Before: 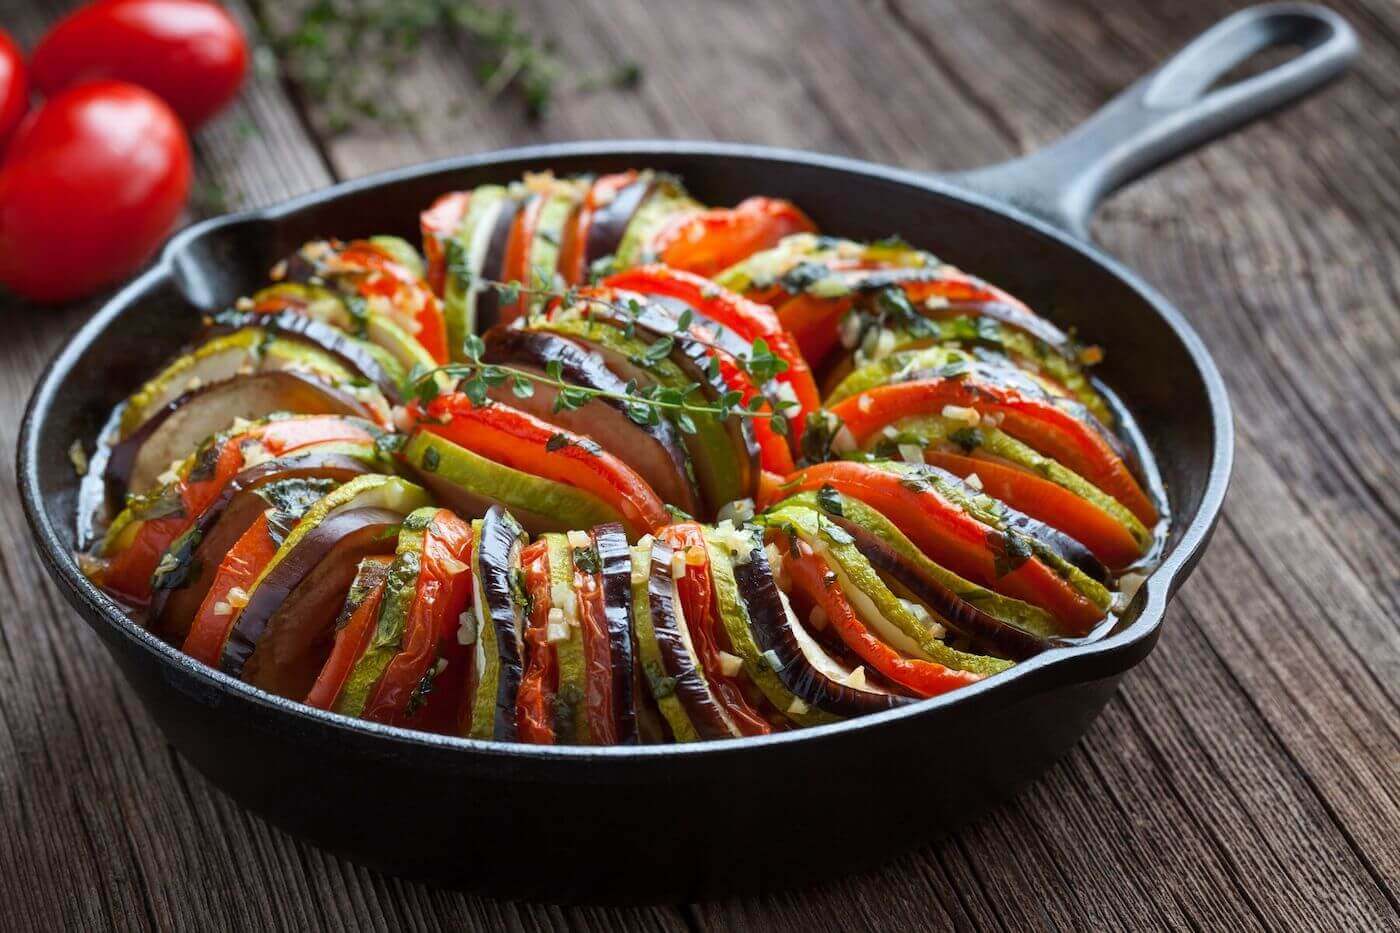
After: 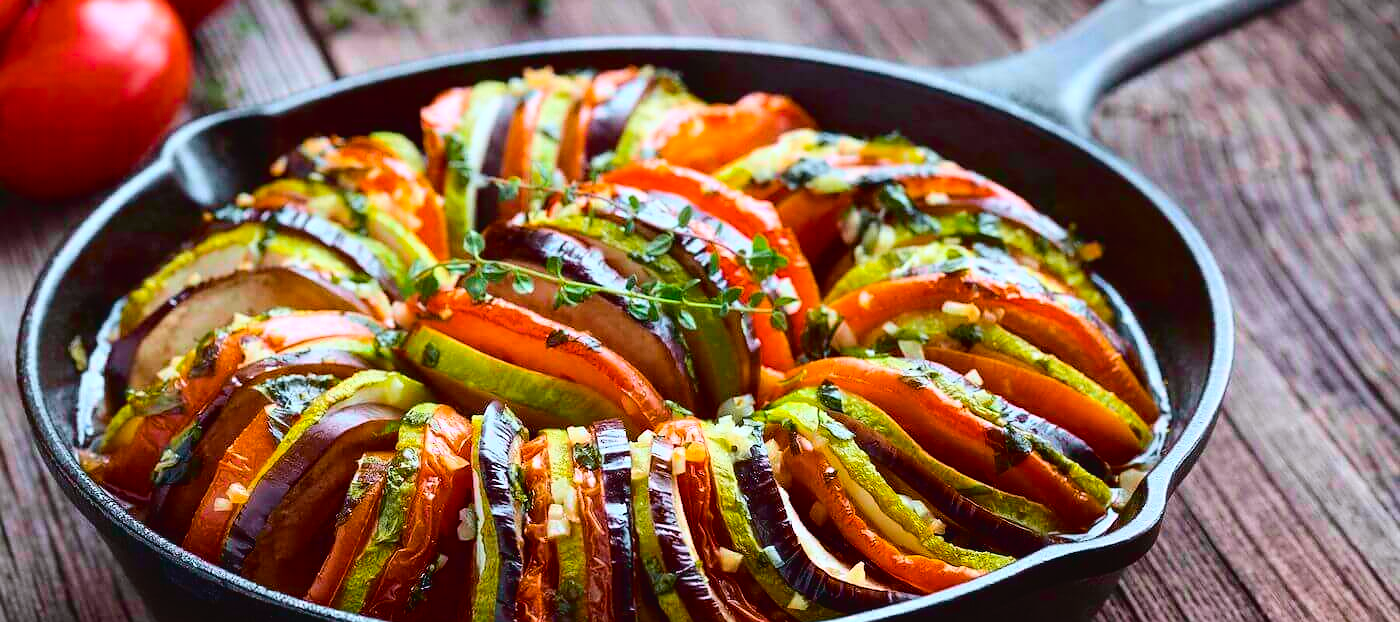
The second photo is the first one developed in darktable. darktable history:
crop: top 11.166%, bottom 22.168%
color balance rgb: linear chroma grading › global chroma 15%, perceptual saturation grading › global saturation 30%
white balance: red 0.983, blue 1.036
sharpen: radius 0.969, amount 0.604
tone curve: curves: ch0 [(0, 0.023) (0.087, 0.065) (0.184, 0.168) (0.45, 0.54) (0.57, 0.683) (0.722, 0.825) (0.877, 0.948) (1, 1)]; ch1 [(0, 0) (0.388, 0.369) (0.44, 0.44) (0.489, 0.481) (0.534, 0.561) (0.657, 0.659) (1, 1)]; ch2 [(0, 0) (0.353, 0.317) (0.408, 0.427) (0.472, 0.46) (0.5, 0.496) (0.537, 0.534) (0.576, 0.592) (0.625, 0.631) (1, 1)], color space Lab, independent channels, preserve colors none
